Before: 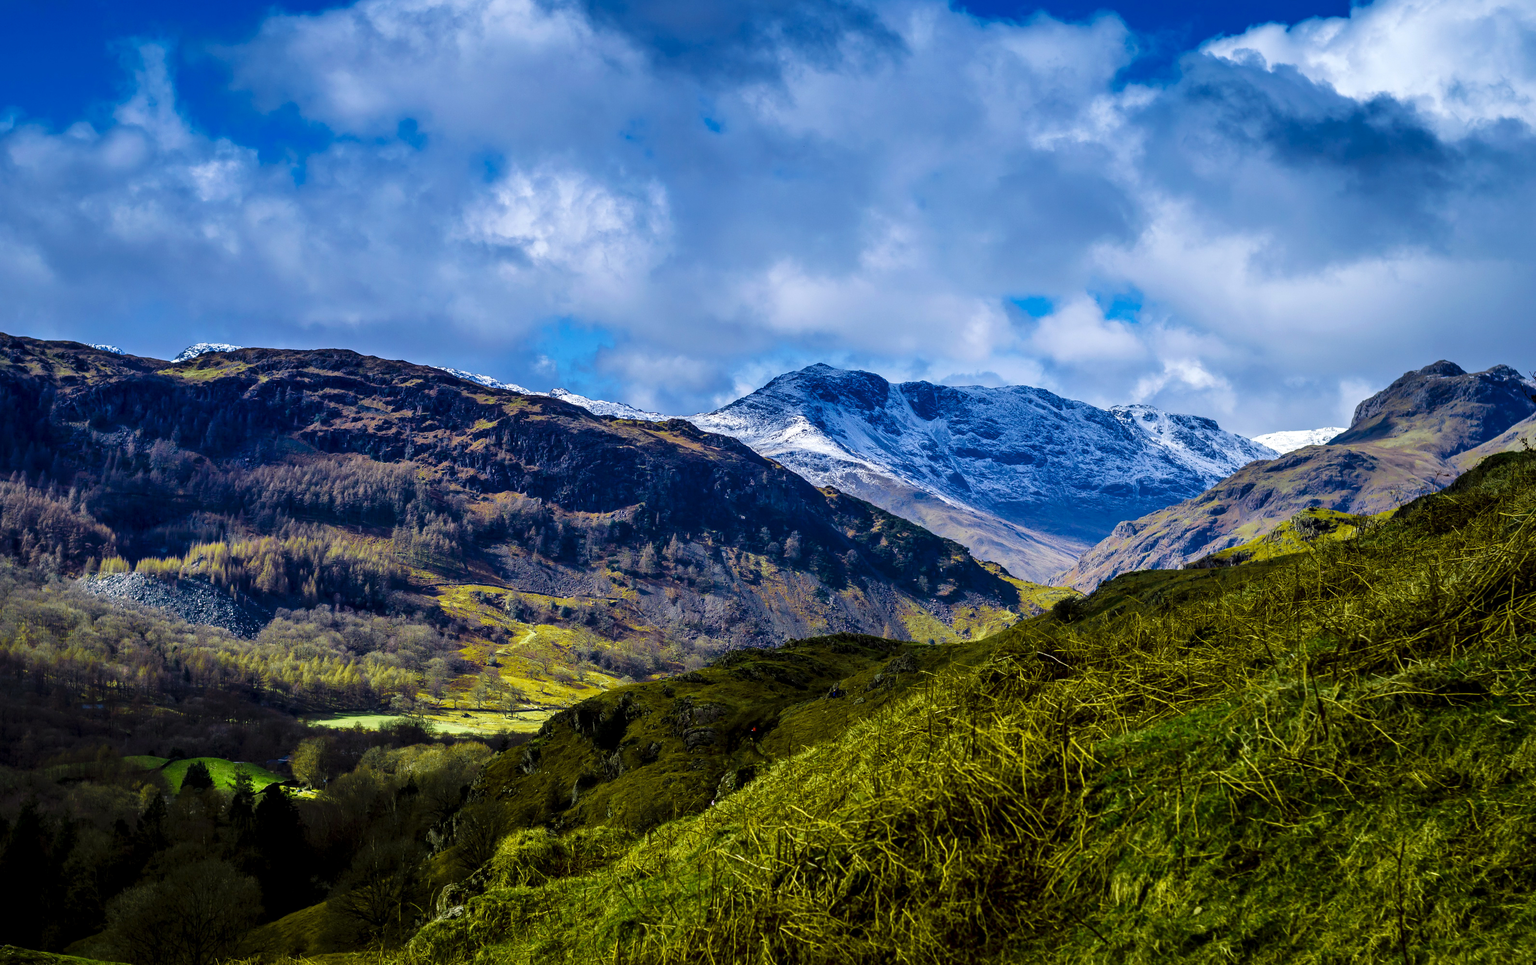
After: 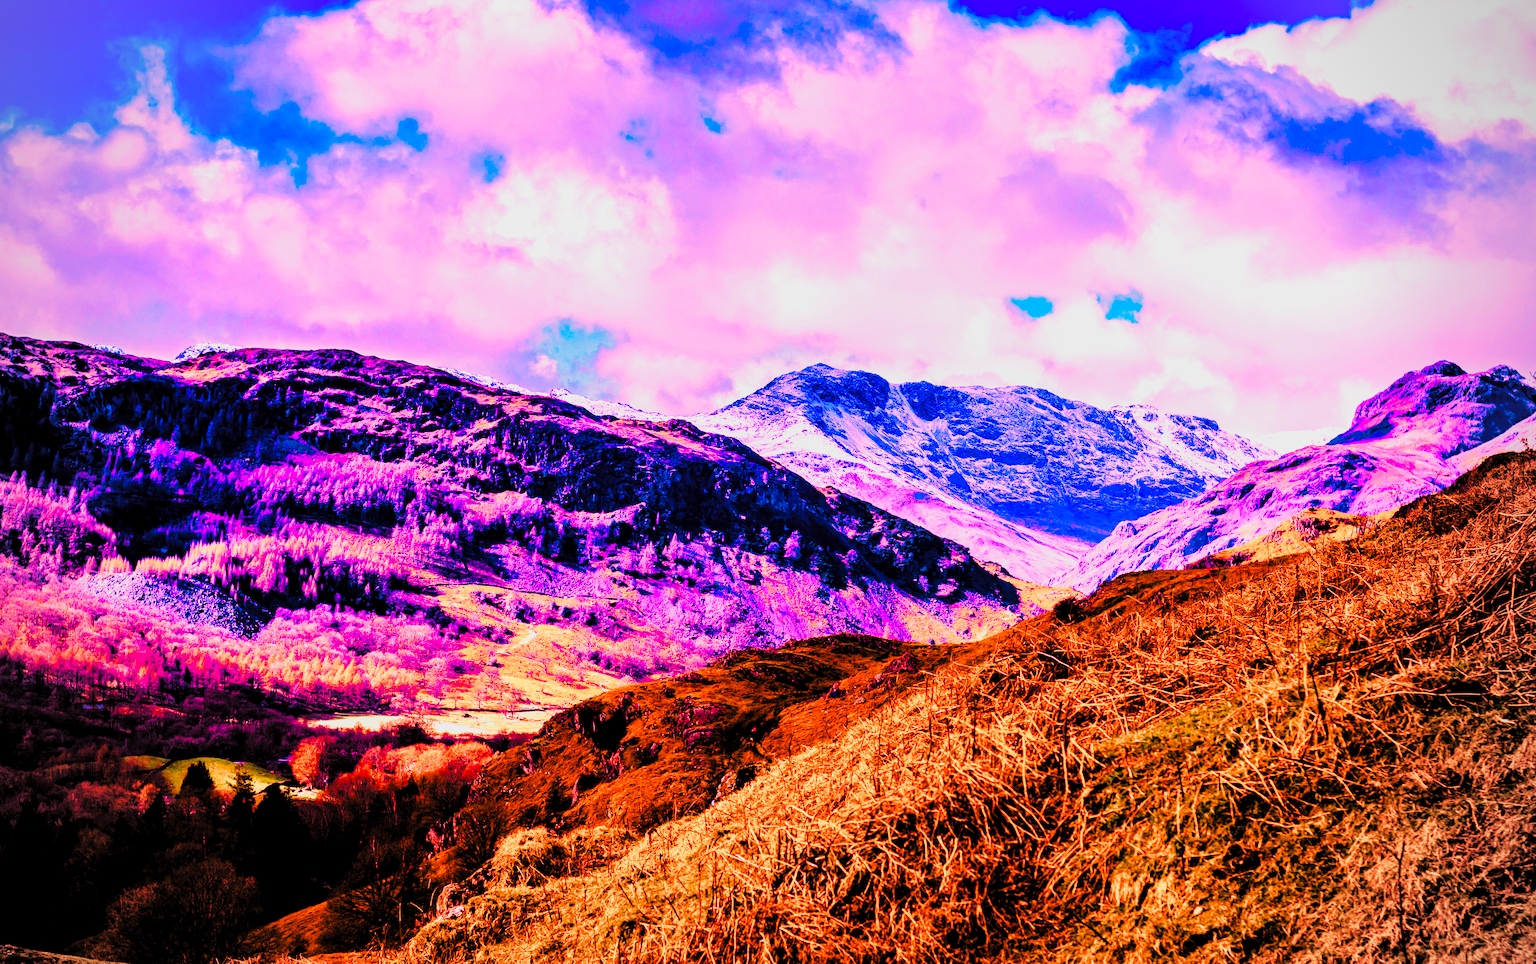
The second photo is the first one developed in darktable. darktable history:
raw chromatic aberrations: on, module defaults
color balance rgb: perceptual saturation grading › global saturation 25%, perceptual brilliance grading › mid-tones 10%, perceptual brilliance grading › shadows 15%, global vibrance 20%
filmic rgb: black relative exposure -7.65 EV, white relative exposure 4.56 EV, hardness 3.61
highlight reconstruction: method reconstruct color, iterations 1, diameter of reconstruction 64 px
hot pixels: on, module defaults
lens correction: scale 1.01, crop 1, focal 85, aperture 2.8, distance 10.02, camera "Canon EOS RP", lens "Canon RF 85mm F2 MACRO IS STM"
raw denoise: x [[0, 0.25, 0.5, 0.75, 1] ×4]
tone equalizer "mask blending: all purposes": on, module defaults
white balance: red 2.129, blue 1.575
local contrast: highlights 100%, shadows 100%, detail 120%, midtone range 0.2
contrast brightness saturation: contrast 0.2, brightness 0.16, saturation 0.22
exposure: black level correction -0.002, exposure 0.54 EV, compensate highlight preservation false
filmic: grey point source 18, black point source -8.65, white point source 2.45, grey point target 18, white point target 100, output power 2.2, latitude stops 2, contrast 1.5, saturation 100, global saturation 100
haze removal: strength 0.29, distance 0.25, compatibility mode true, adaptive false
vibrance: on, module defaults
vignetting: fall-off radius 60.92%
